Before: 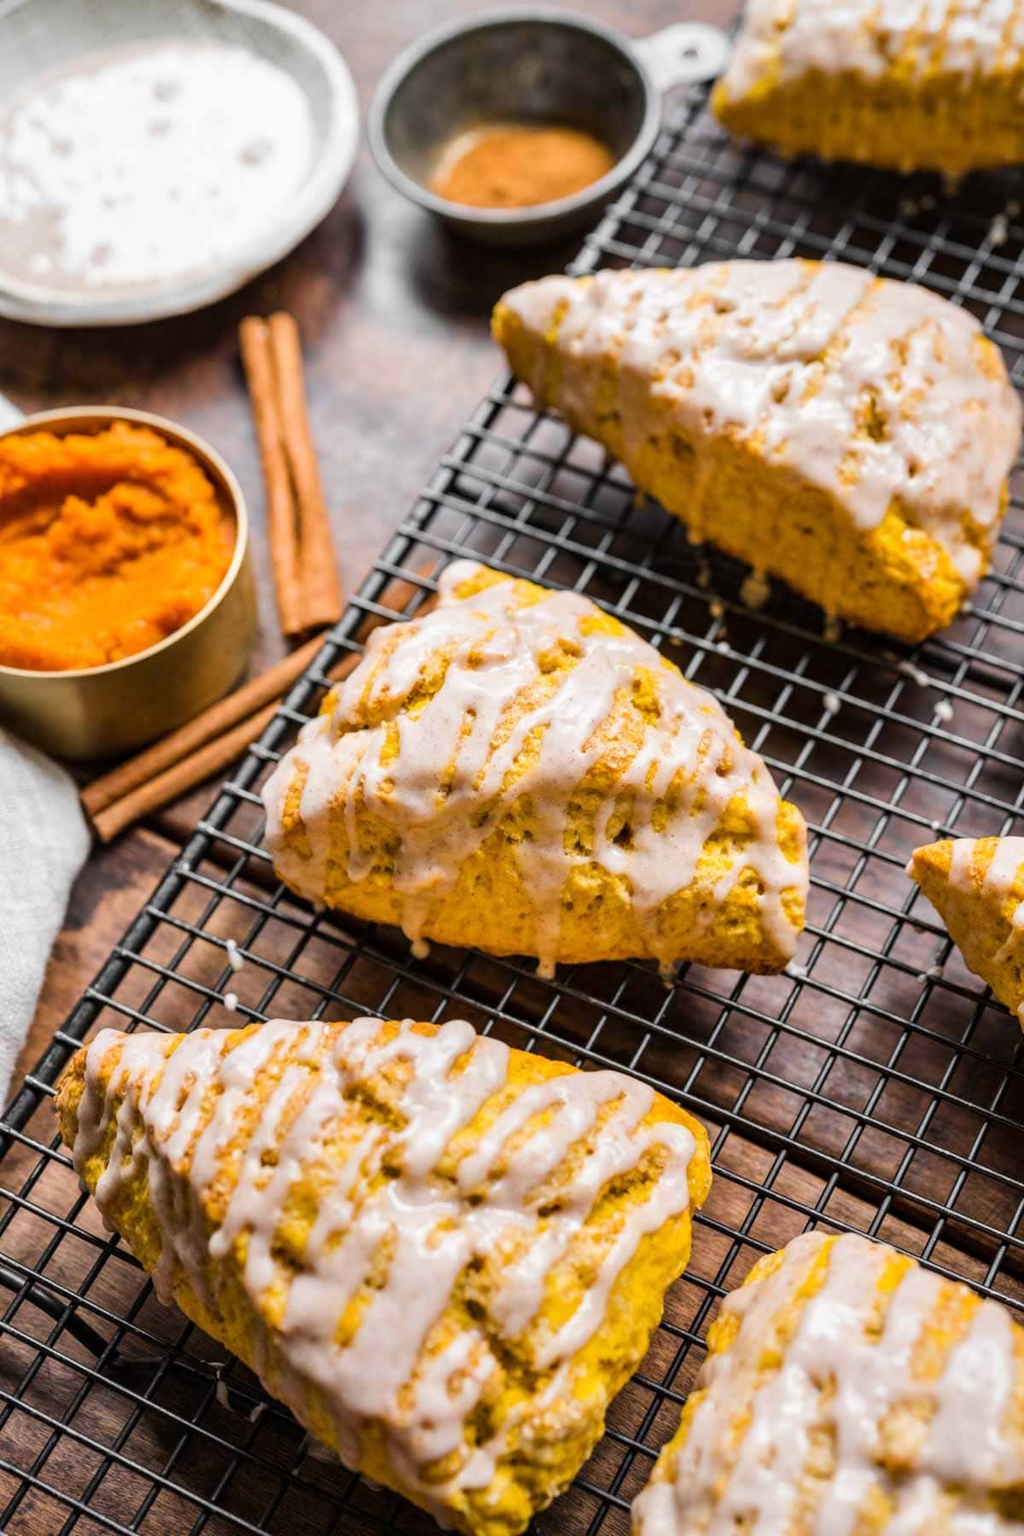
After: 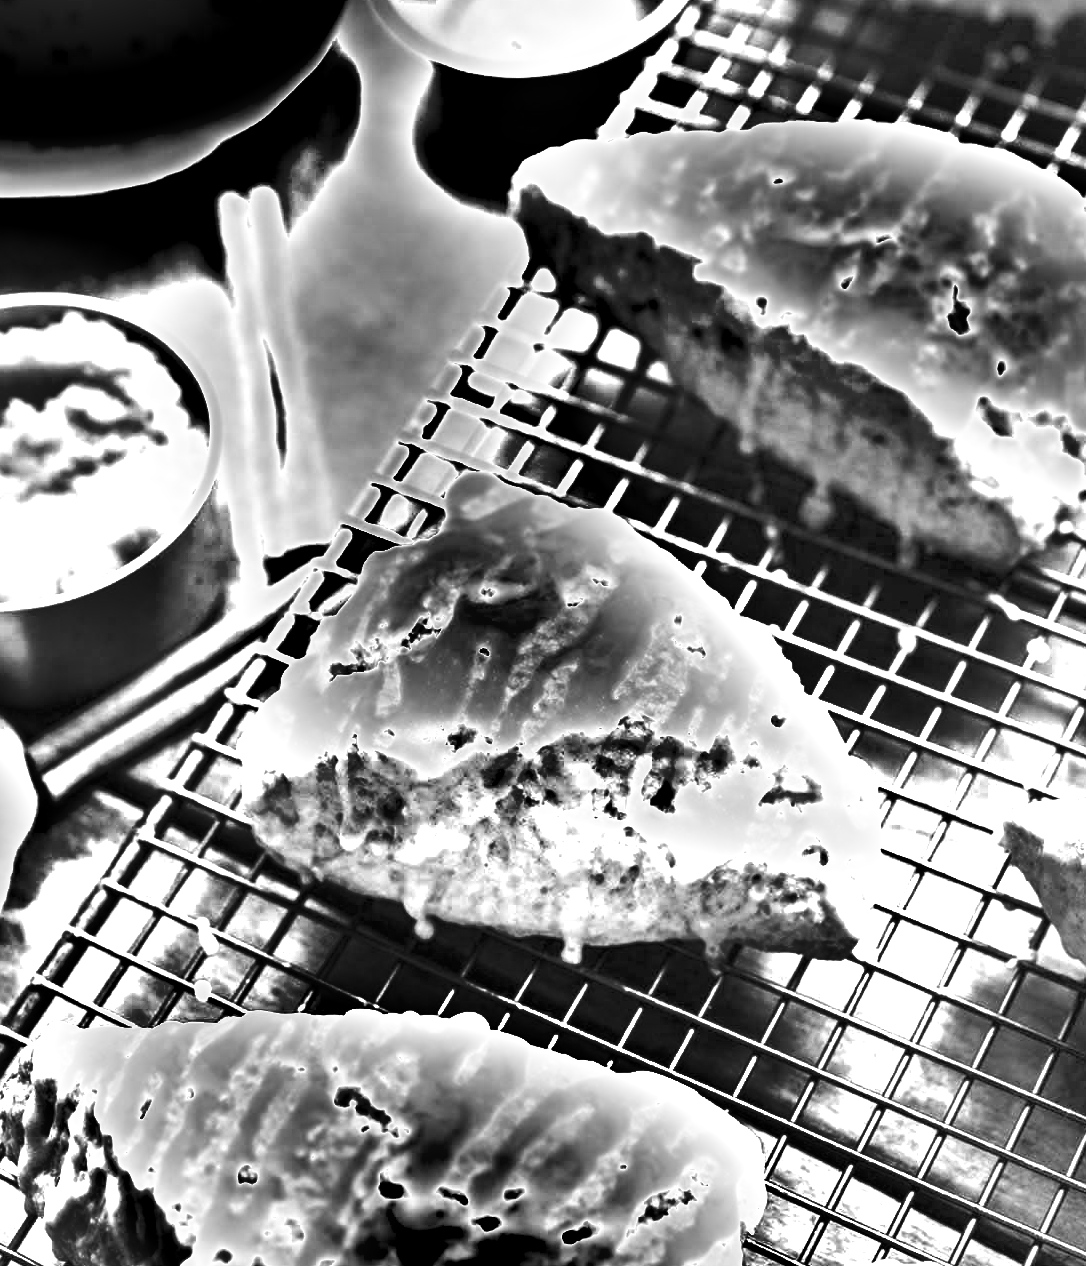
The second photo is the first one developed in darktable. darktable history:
crop: left 5.711%, top 10.178%, right 3.779%, bottom 19.455%
contrast equalizer: octaves 7, y [[0.535, 0.543, 0.548, 0.548, 0.542, 0.532], [0.5 ×6], [0.5 ×6], [0 ×6], [0 ×6]], mix -0.982
shadows and highlights: shadows 30.6, highlights -62.45, soften with gaussian
local contrast: mode bilateral grid, contrast 19, coarseness 50, detail 120%, midtone range 0.2
color zones: curves: ch0 [(0, 0.5) (0.143, 0.52) (0.286, 0.5) (0.429, 0.5) (0.571, 0.5) (0.714, 0.5) (0.857, 0.5) (1, 0.5)]; ch1 [(0, 0.489) (0.155, 0.45) (0.286, 0.466) (0.429, 0.5) (0.571, 0.5) (0.714, 0.5) (0.857, 0.5) (1, 0.489)]
exposure: exposure 2.054 EV, compensate highlight preservation false
color calibration: output gray [0.21, 0.42, 0.37, 0], illuminant custom, x 0.38, y 0.481, temperature 4445.05 K
